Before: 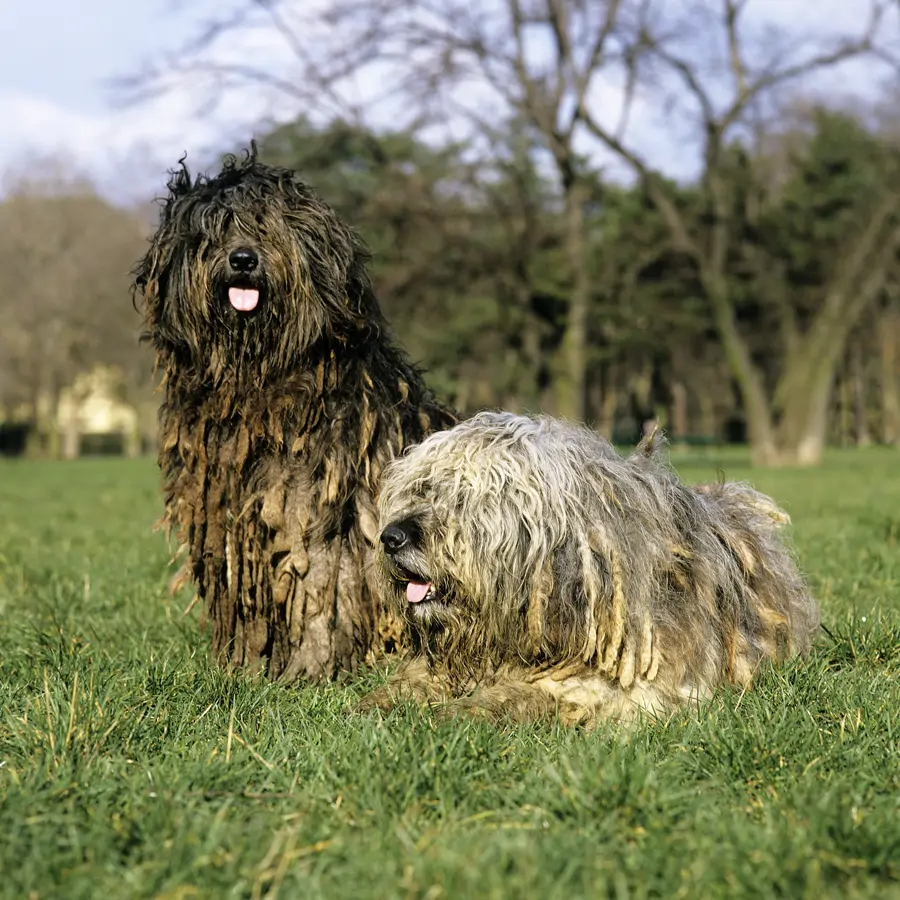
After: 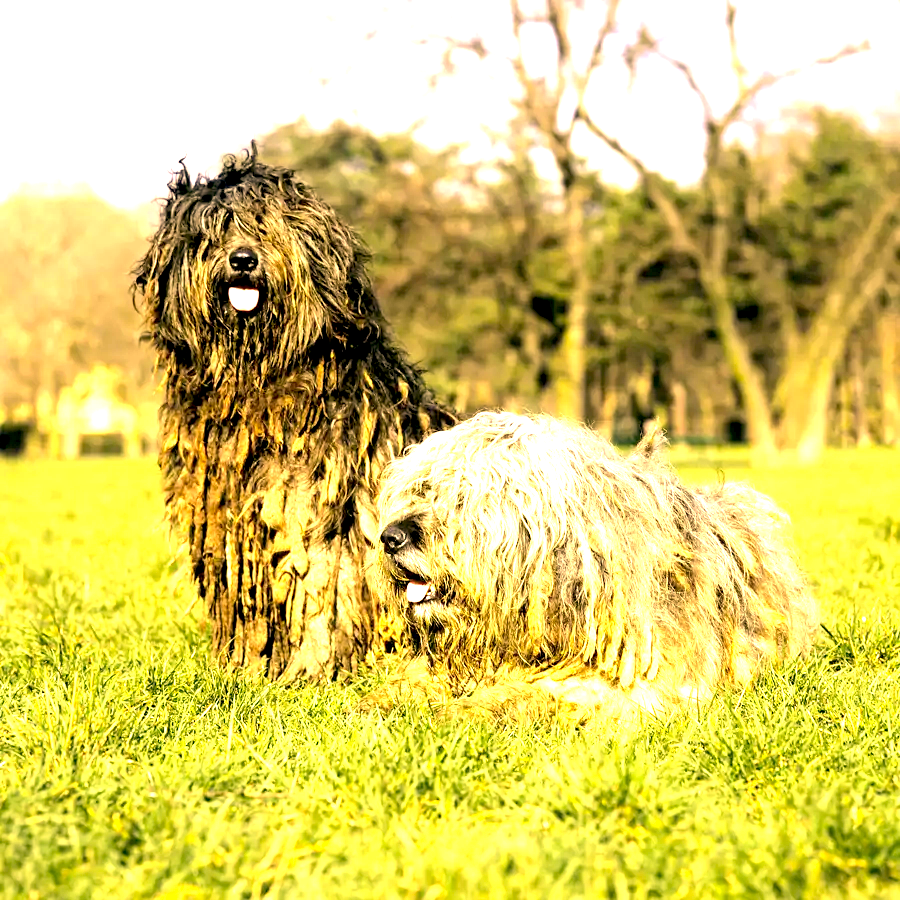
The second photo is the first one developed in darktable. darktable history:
exposure: black level correction 0.005, exposure 2.084 EV, compensate highlight preservation false
color correction: highlights a* 15, highlights b* 31.55
